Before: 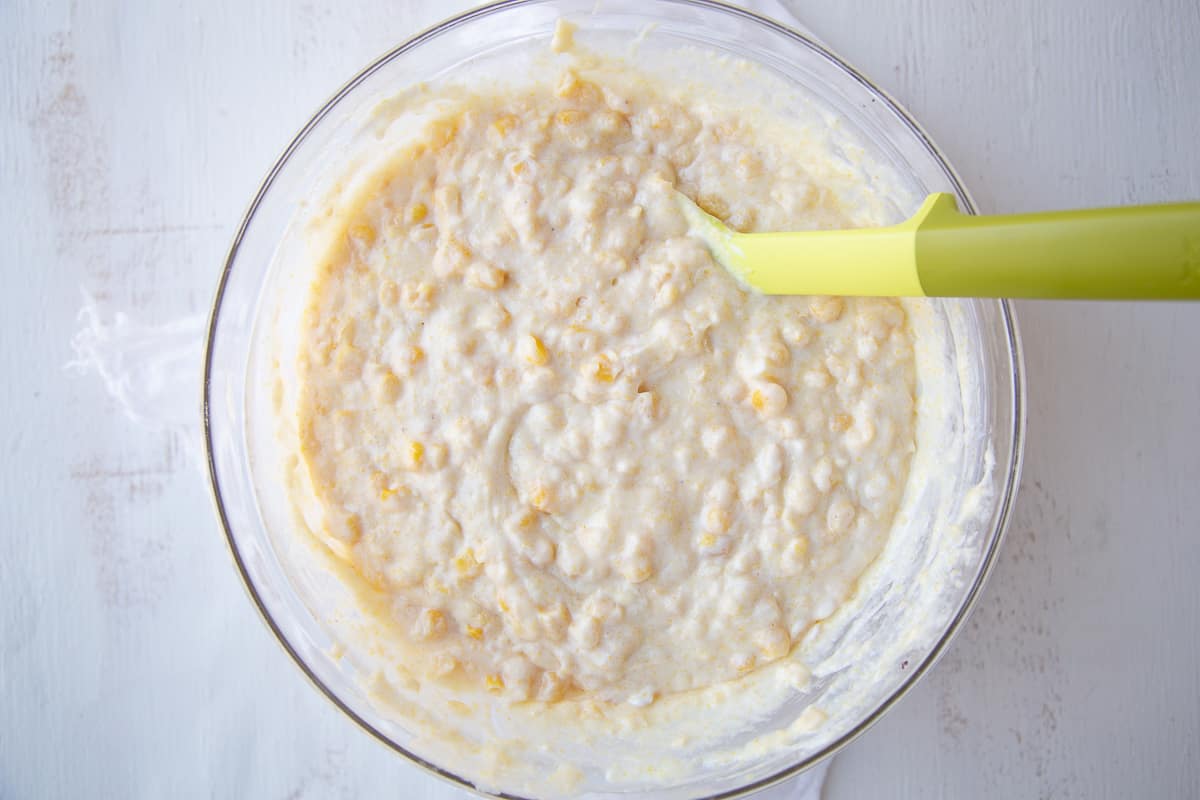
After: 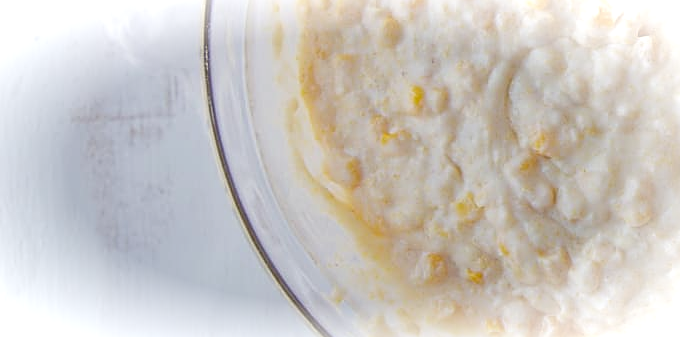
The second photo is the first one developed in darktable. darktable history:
crop: top 44.551%, right 43.265%, bottom 13.245%
exposure: black level correction 0.011, exposure -0.475 EV, compensate highlight preservation false
vignetting: fall-off radius 70.16%, brightness 0.994, saturation -0.493, automatic ratio true
sharpen: on, module defaults
local contrast: highlights 48%, shadows 4%, detail 99%
